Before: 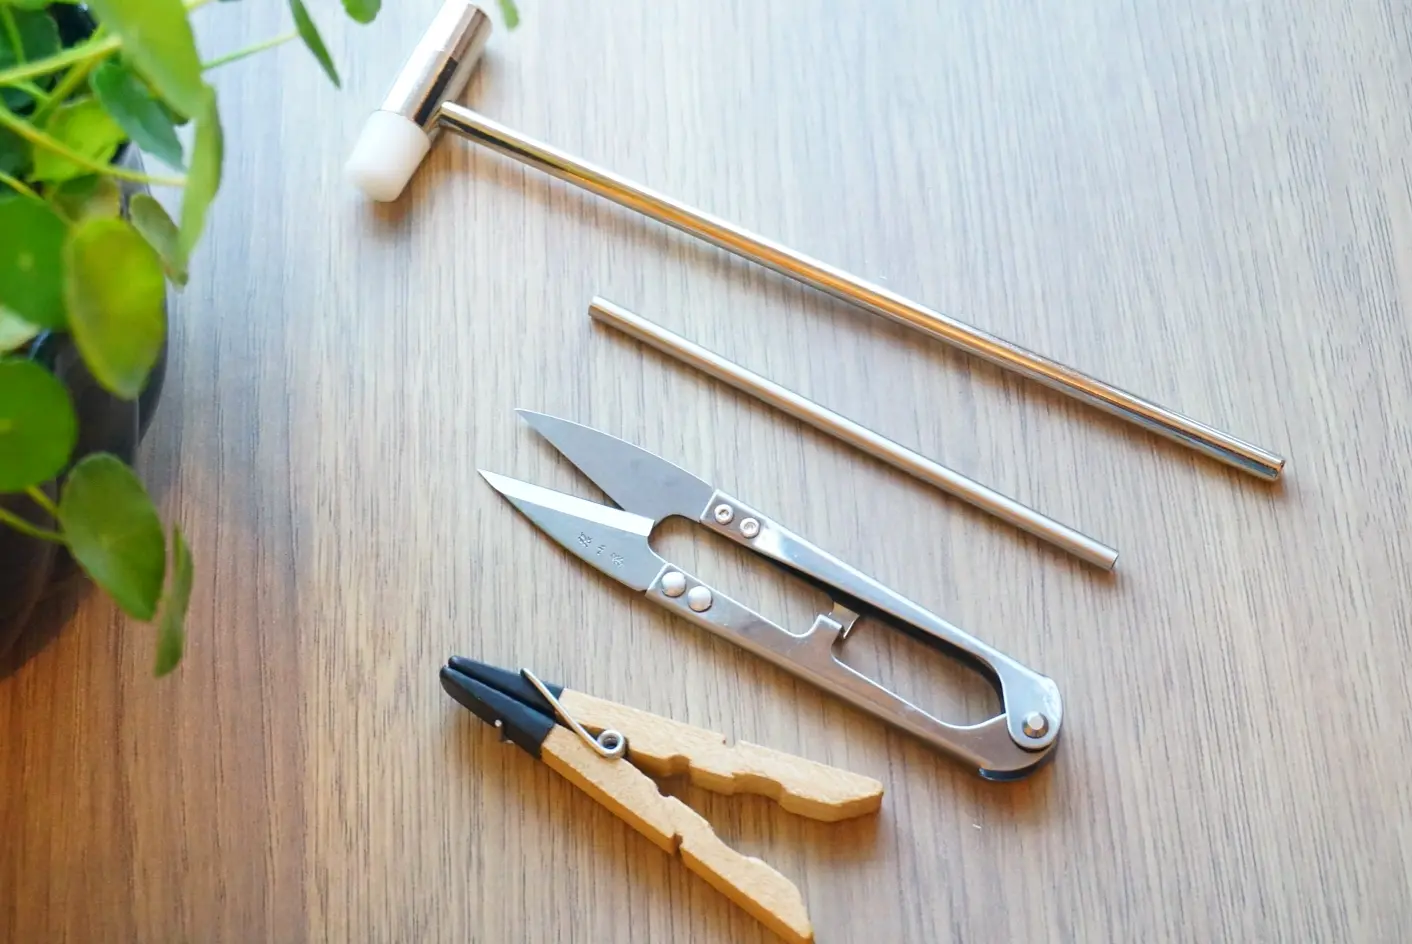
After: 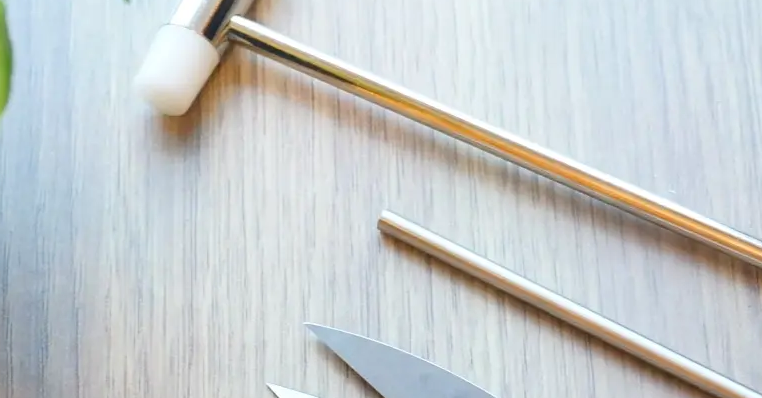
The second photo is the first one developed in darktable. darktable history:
crop: left 15.012%, top 9.2%, right 31.019%, bottom 48.623%
